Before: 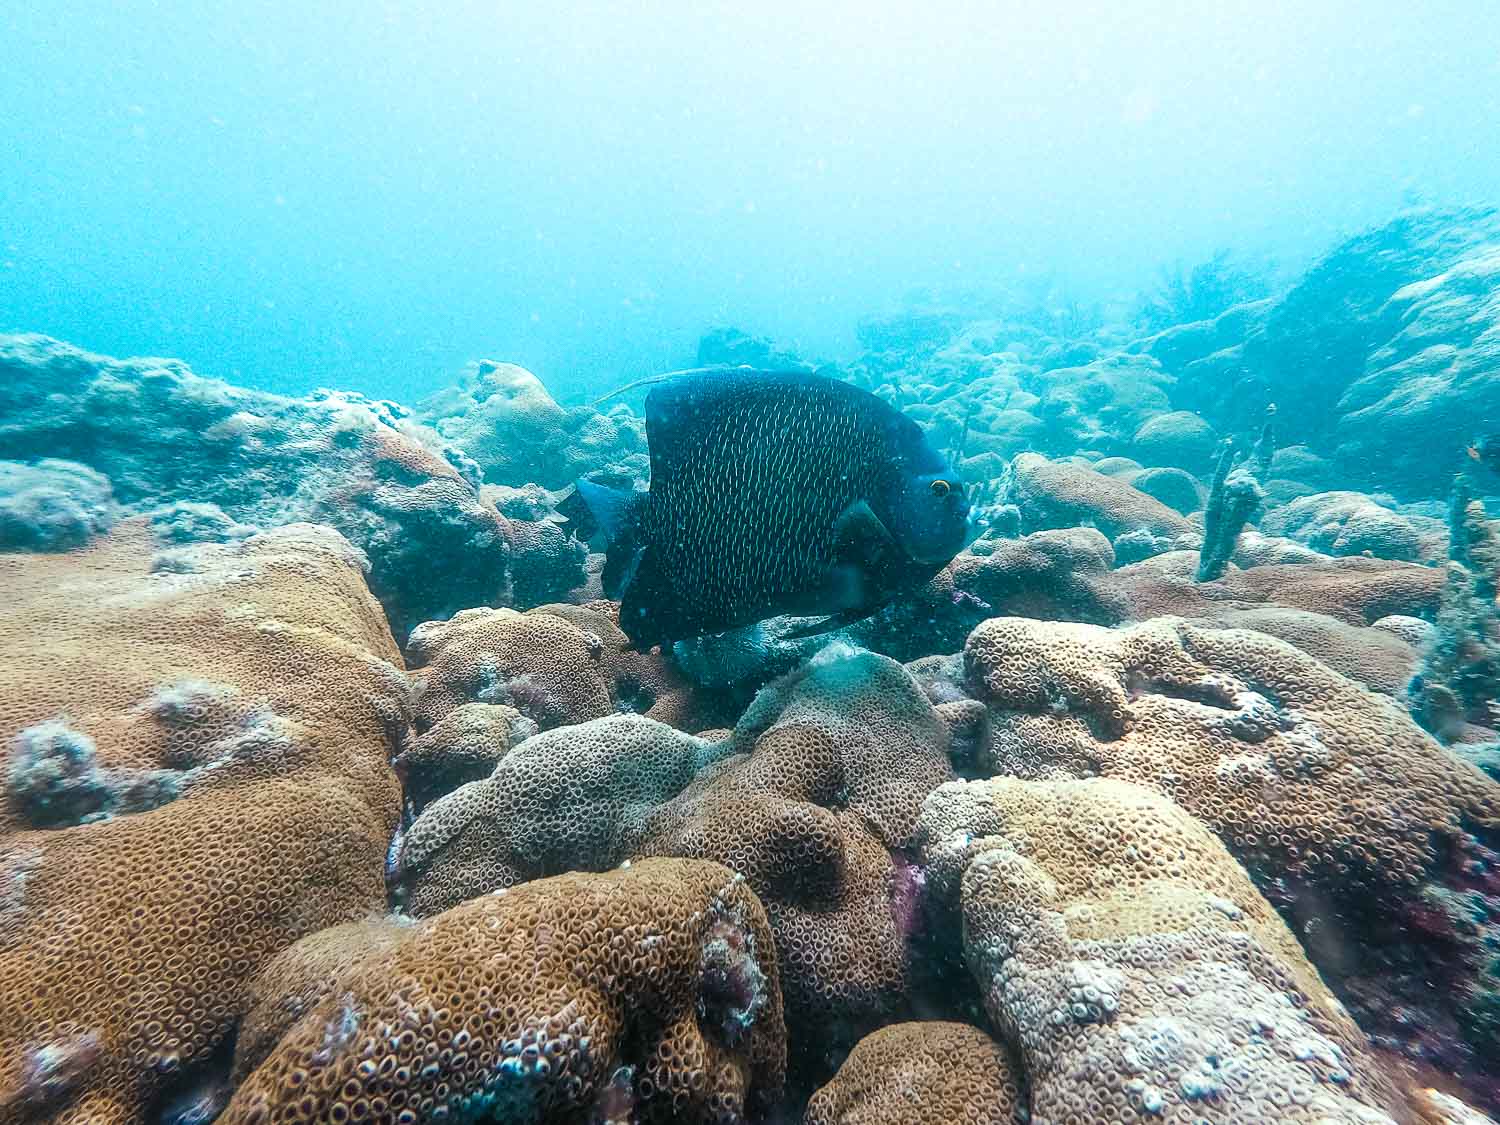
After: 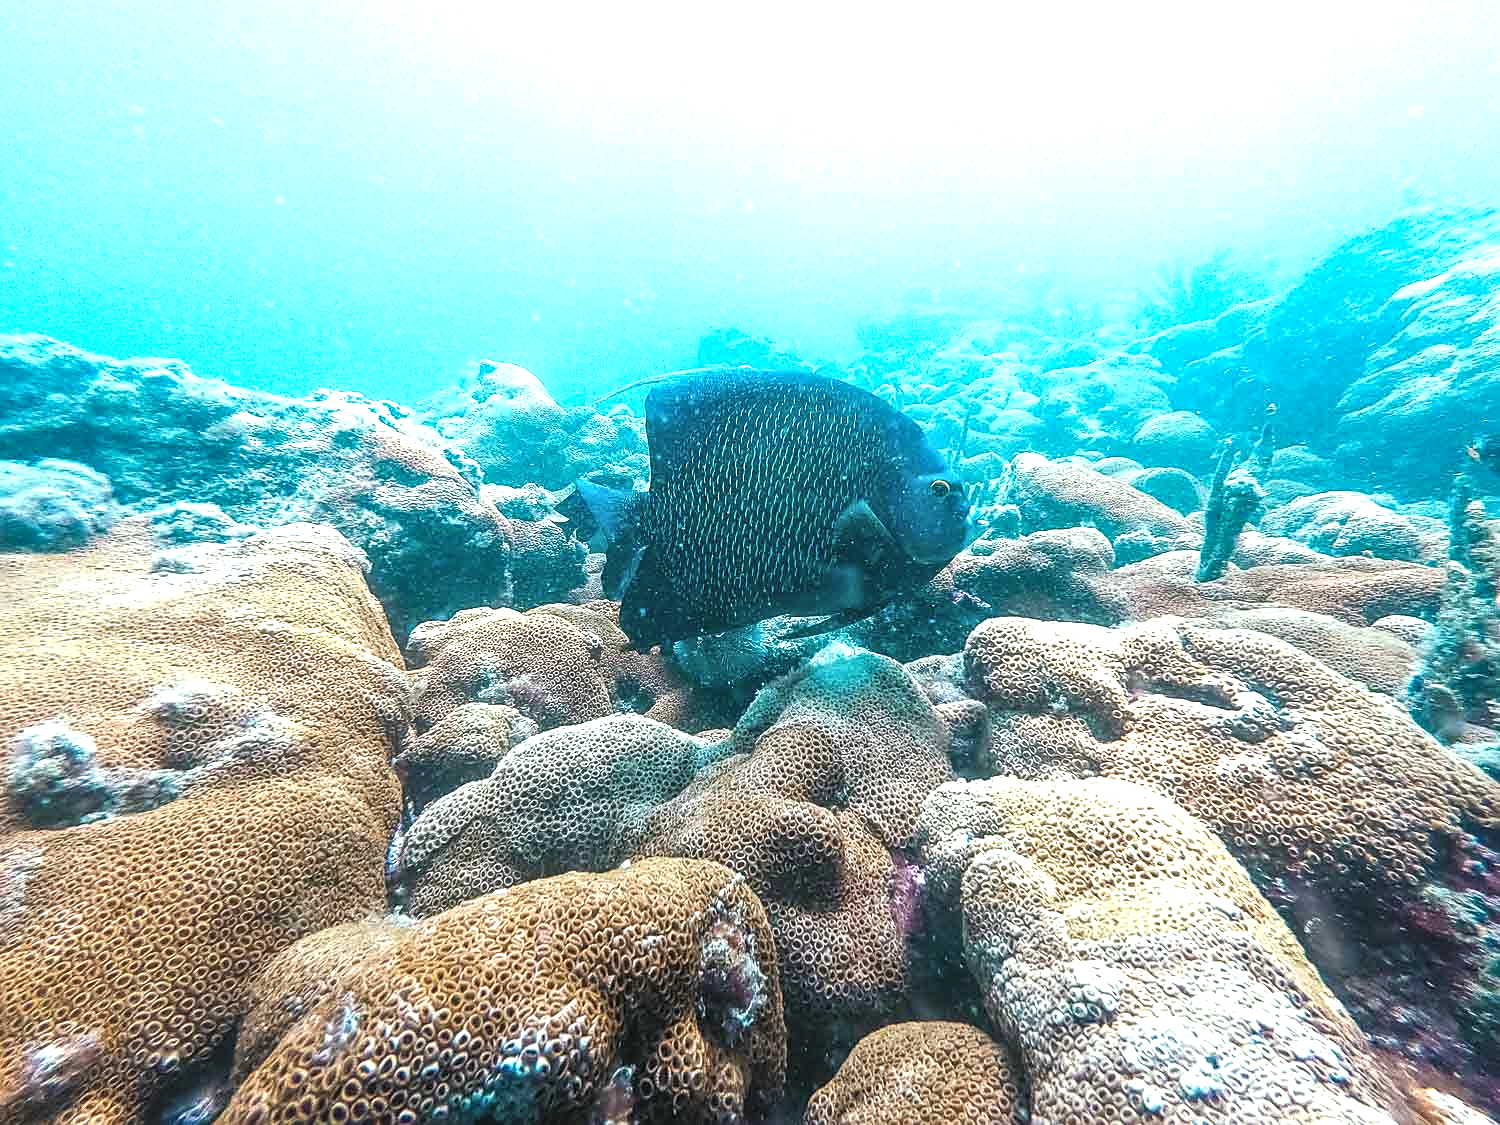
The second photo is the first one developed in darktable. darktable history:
sharpen: radius 2.518, amount 0.325
local contrast: on, module defaults
exposure: black level correction -0.002, exposure 0.709 EV, compensate highlight preservation false
